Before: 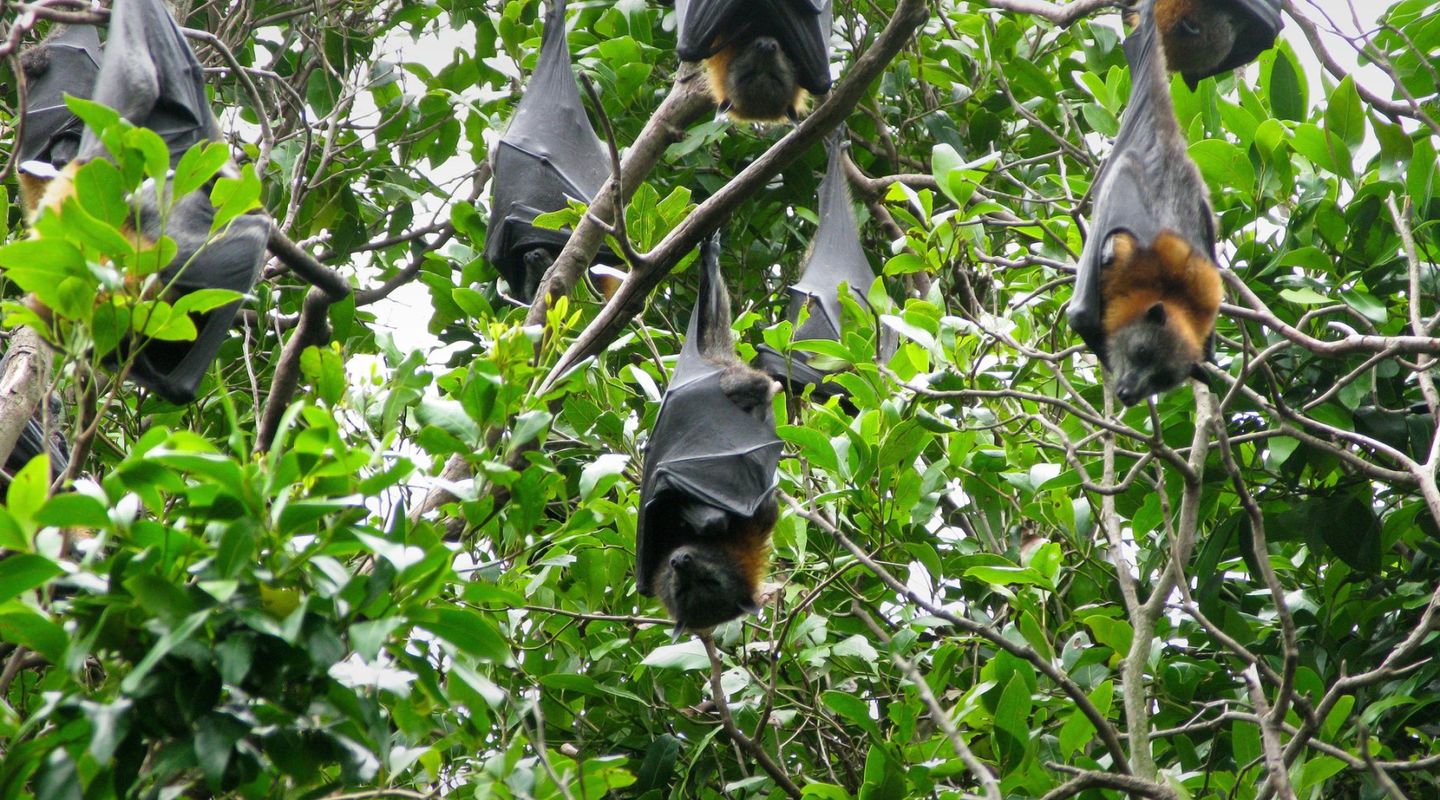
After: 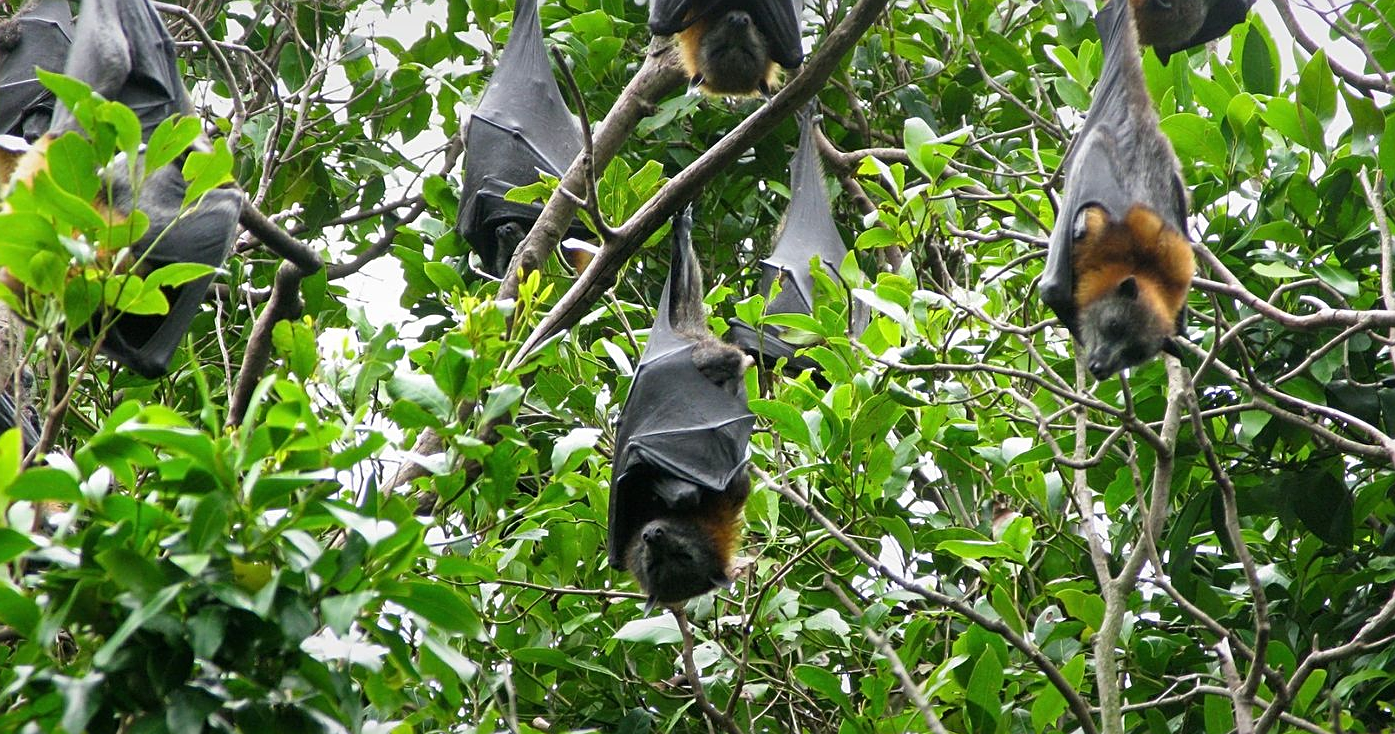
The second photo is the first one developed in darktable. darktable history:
crop: left 1.964%, top 3.251%, right 1.122%, bottom 4.933%
white balance: emerald 1
sharpen: on, module defaults
